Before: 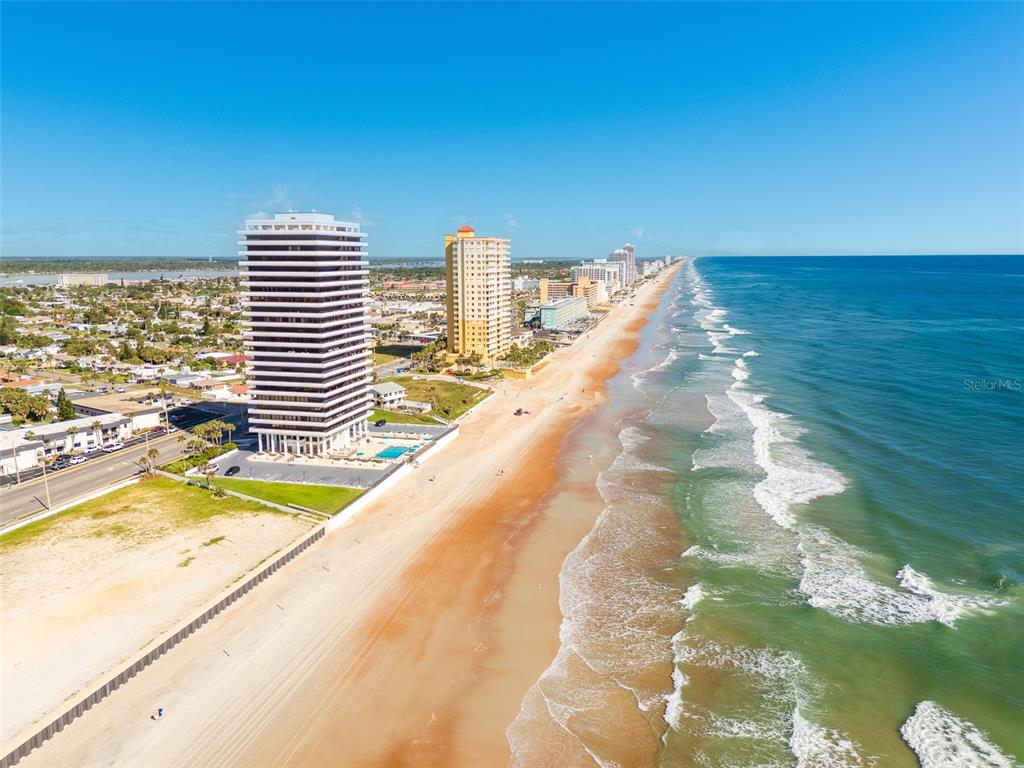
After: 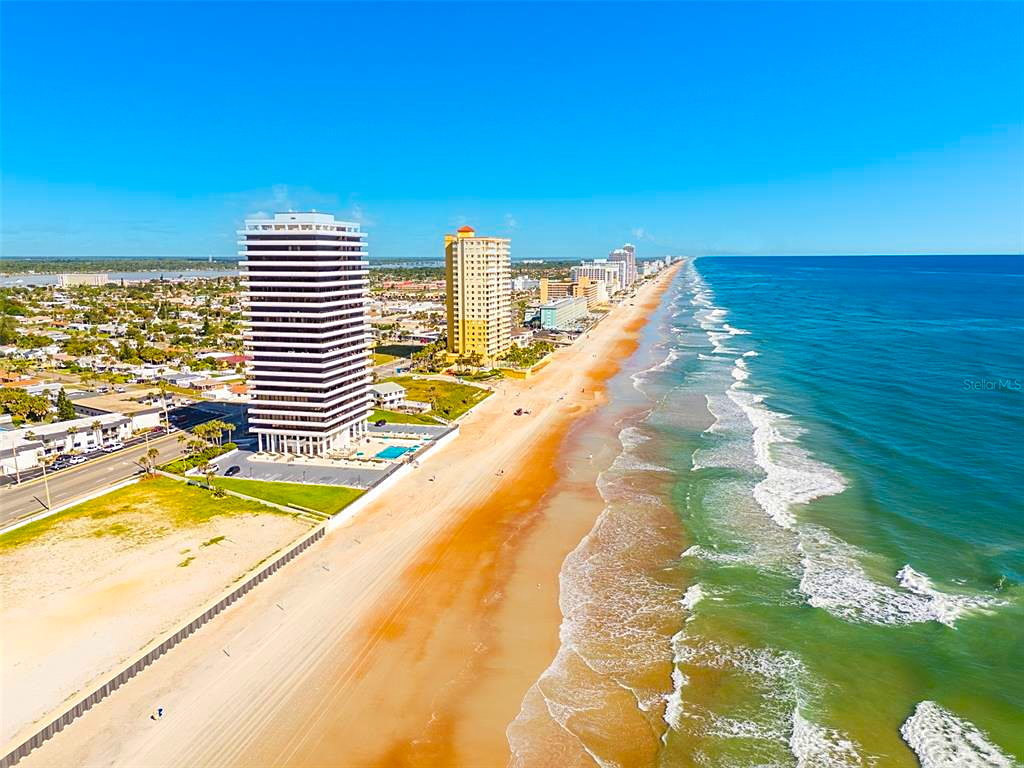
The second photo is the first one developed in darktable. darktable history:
sharpen: on, module defaults
contrast brightness saturation: contrast -0.024, brightness -0.011, saturation 0.026
exposure: black level correction -0.004, exposure 0.04 EV, compensate highlight preservation false
color balance rgb: perceptual saturation grading › global saturation 25.394%, global vibrance 29.624%
